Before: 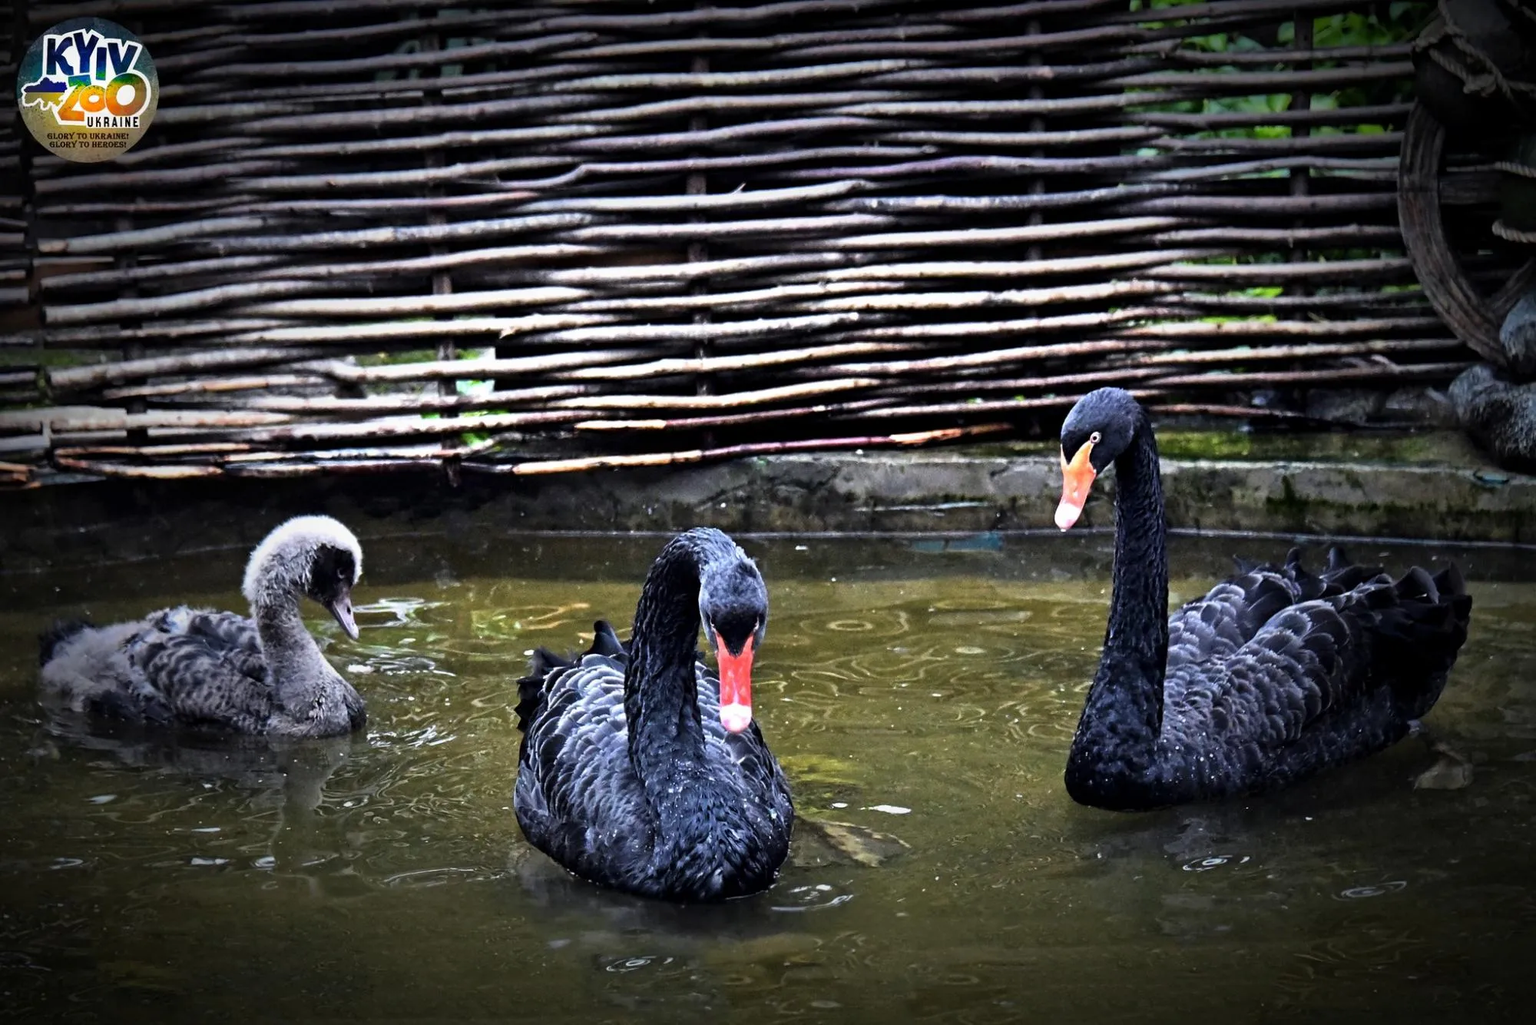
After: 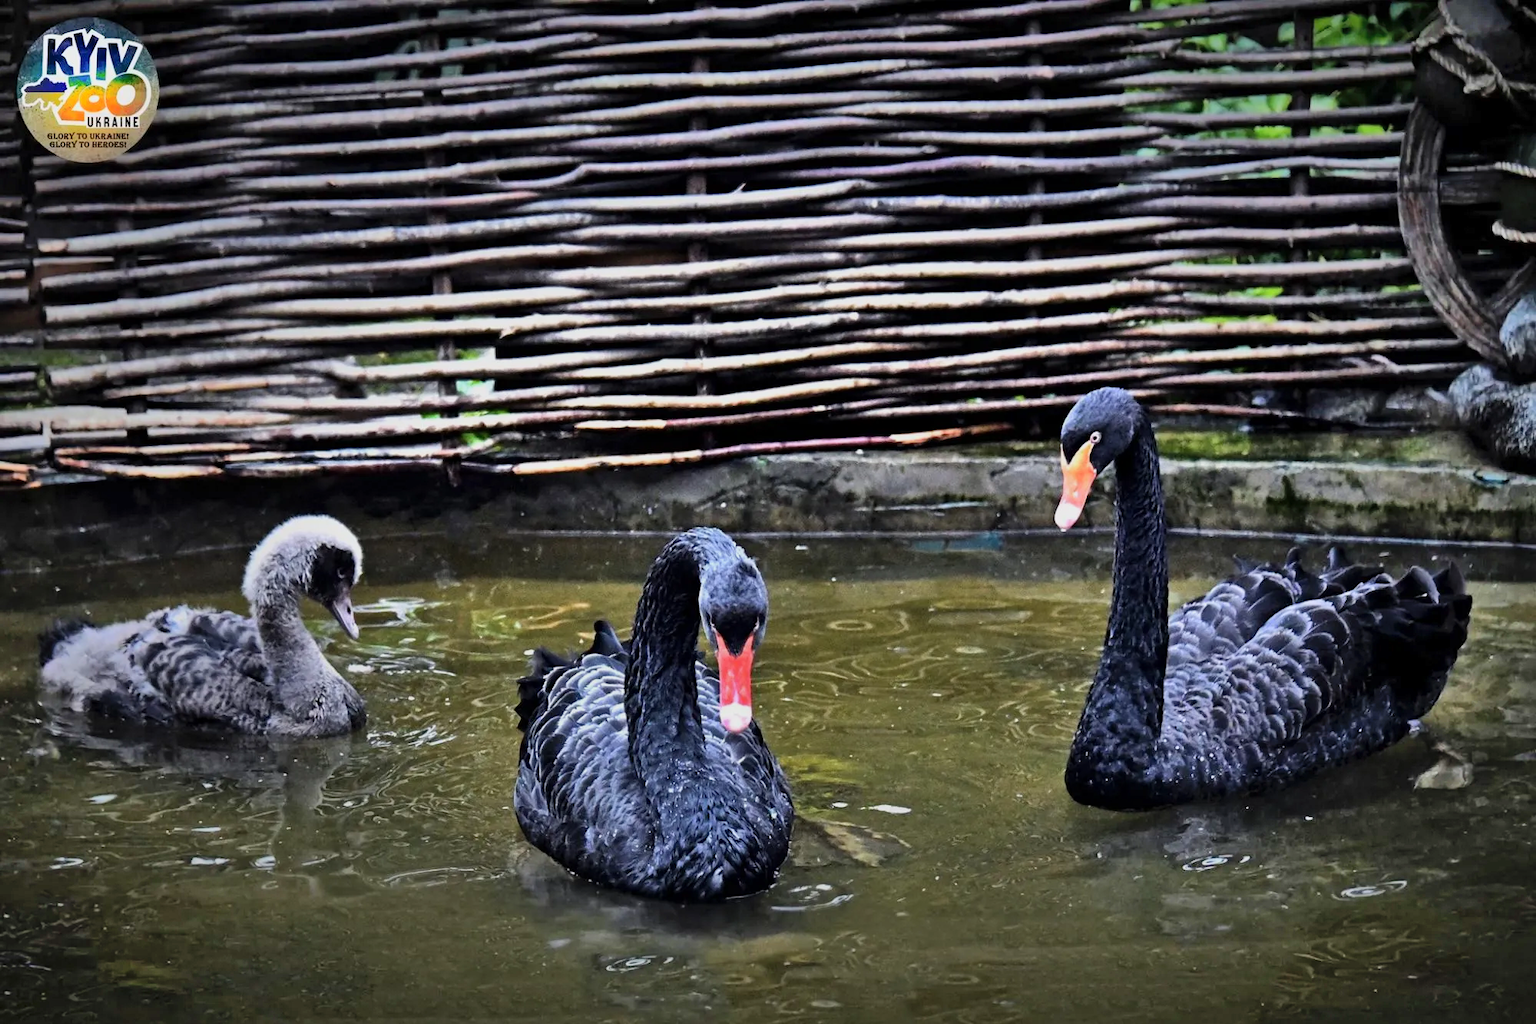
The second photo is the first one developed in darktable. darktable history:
shadows and highlights: shadows 81.04, white point adjustment -8.95, highlights -61.21, shadows color adjustment 97.67%, soften with gaussian
